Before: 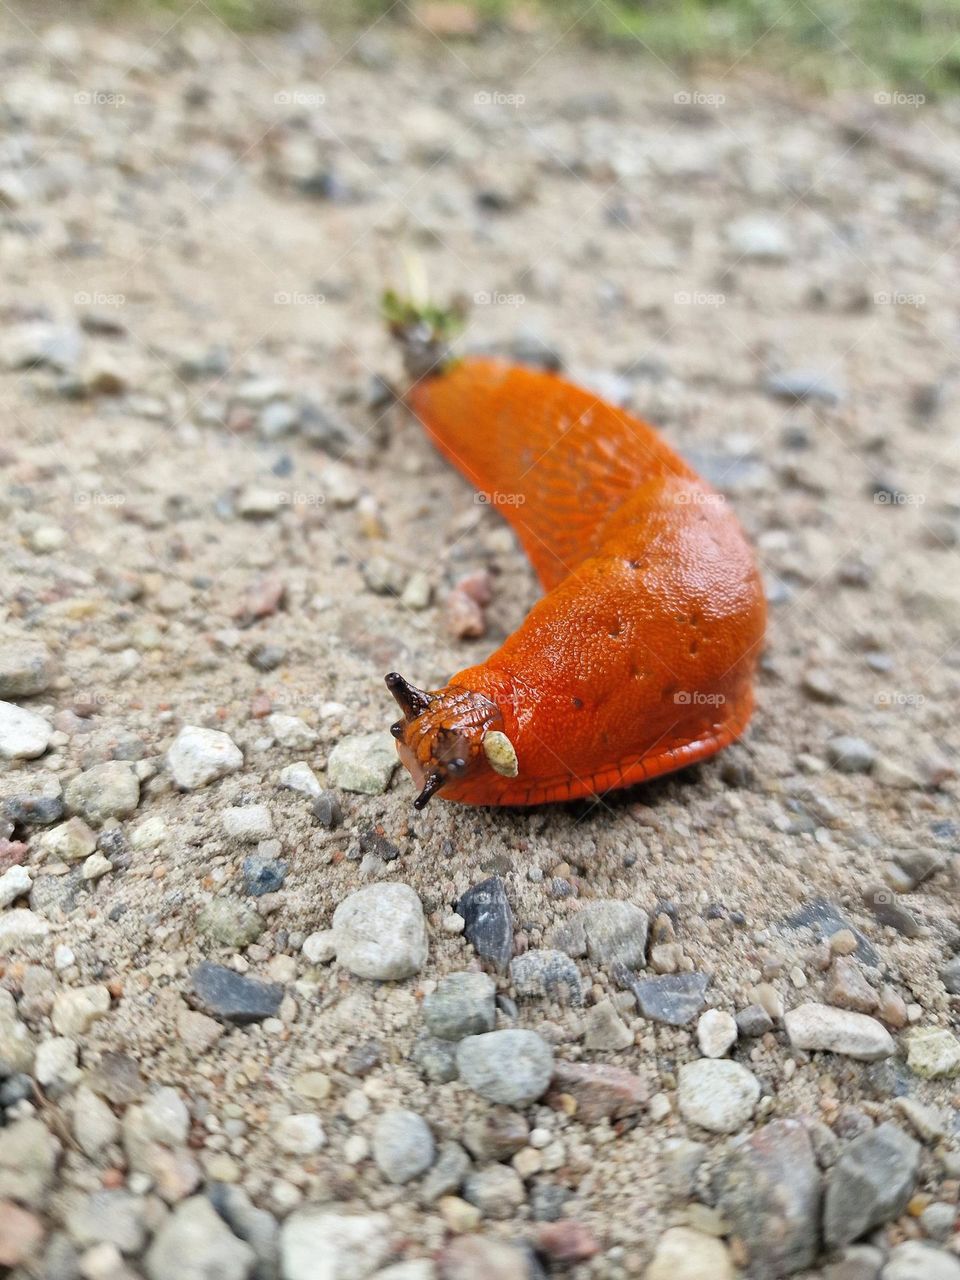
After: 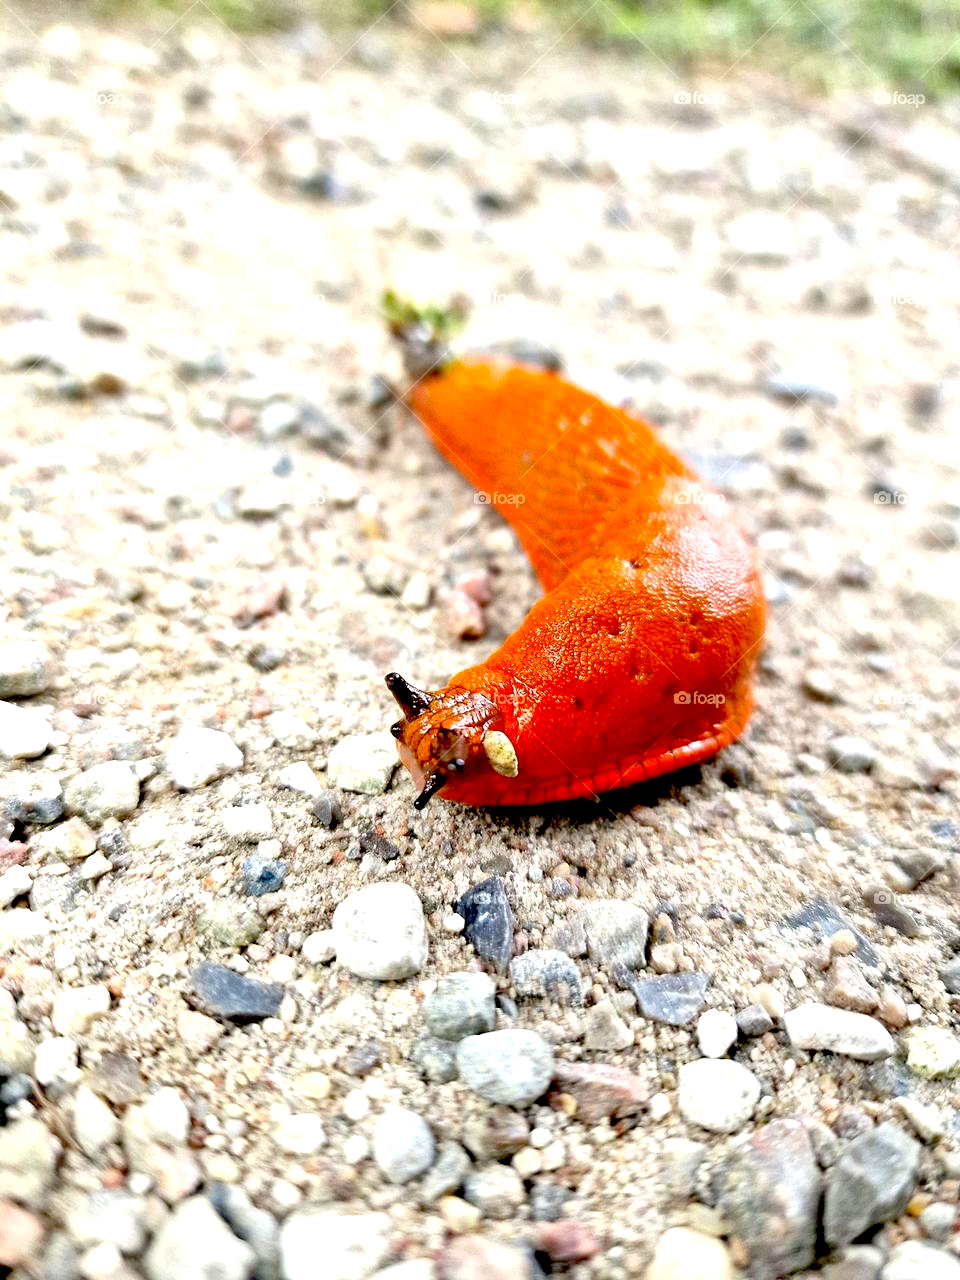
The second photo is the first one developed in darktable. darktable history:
exposure: black level correction 0.037, exposure 0.901 EV, compensate highlight preservation false
